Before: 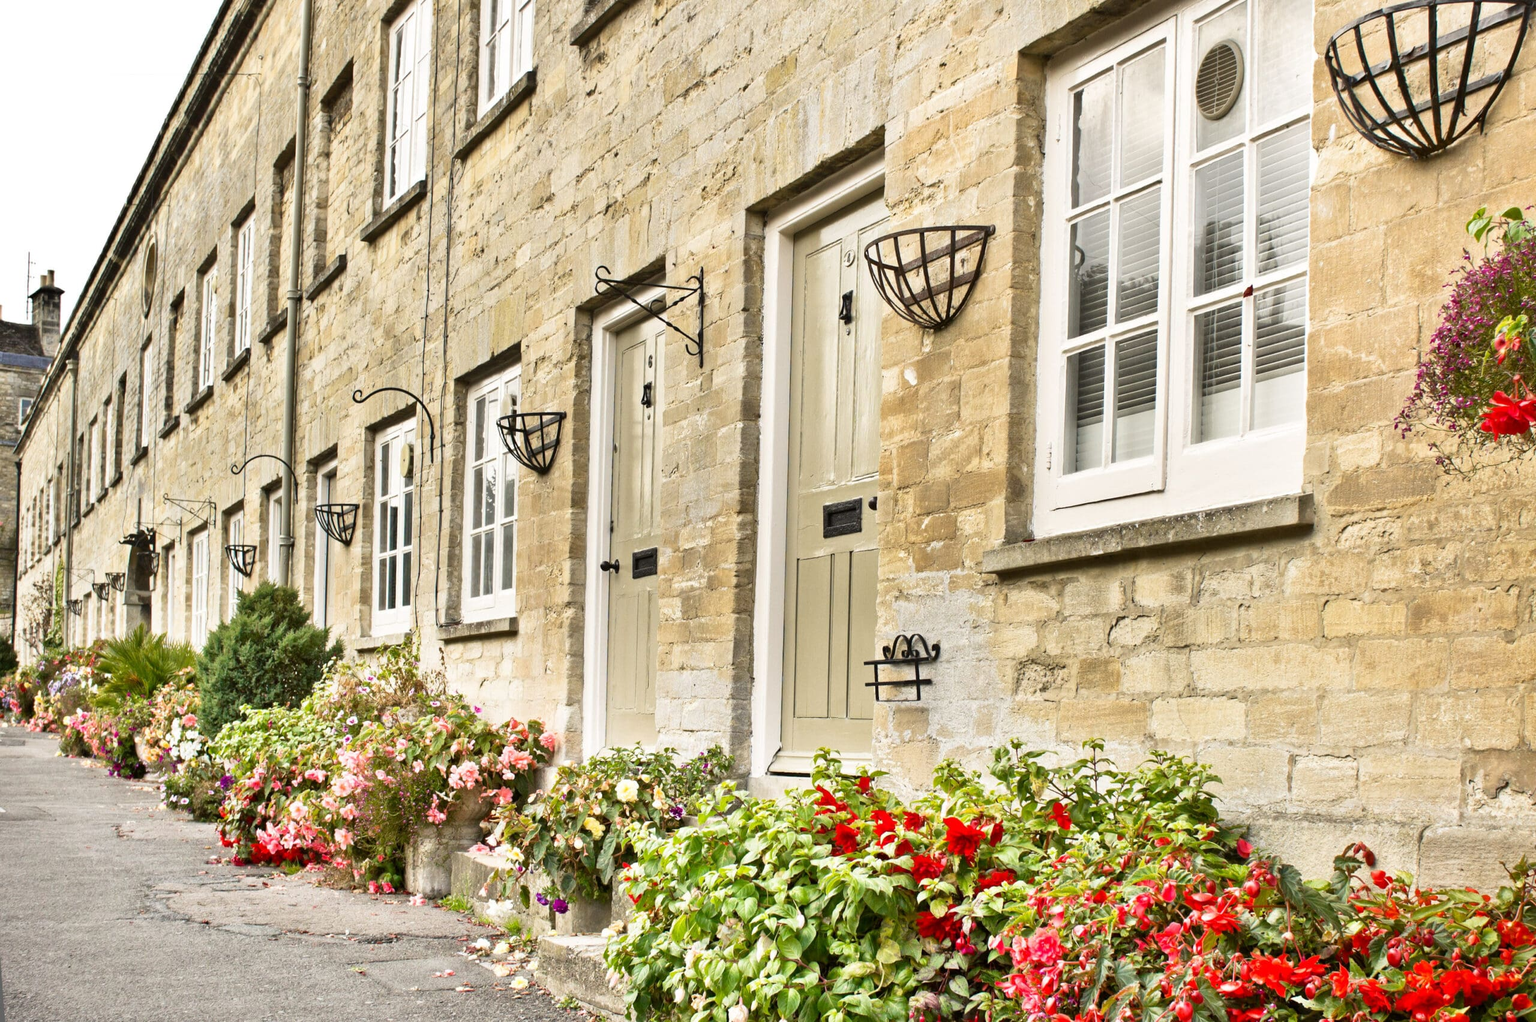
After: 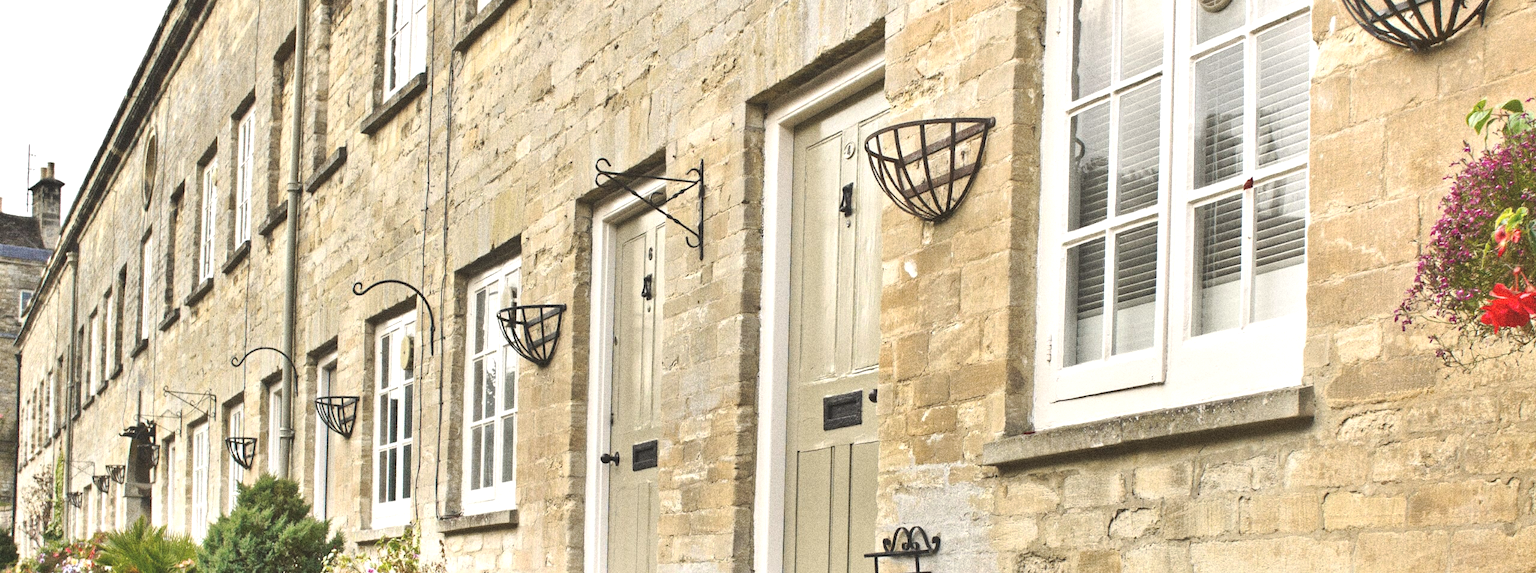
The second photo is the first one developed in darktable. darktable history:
exposure: exposure 0.236 EV, compensate highlight preservation false
tone curve: curves: ch0 [(0, 0) (0.003, 0.125) (0.011, 0.139) (0.025, 0.155) (0.044, 0.174) (0.069, 0.192) (0.1, 0.211) (0.136, 0.234) (0.177, 0.262) (0.224, 0.296) (0.277, 0.337) (0.335, 0.385) (0.399, 0.436) (0.468, 0.5) (0.543, 0.573) (0.623, 0.644) (0.709, 0.713) (0.801, 0.791) (0.898, 0.881) (1, 1)], preserve colors none
grain: coarseness 14.49 ISO, strength 48.04%, mid-tones bias 35%
crop and rotate: top 10.605%, bottom 33.274%
